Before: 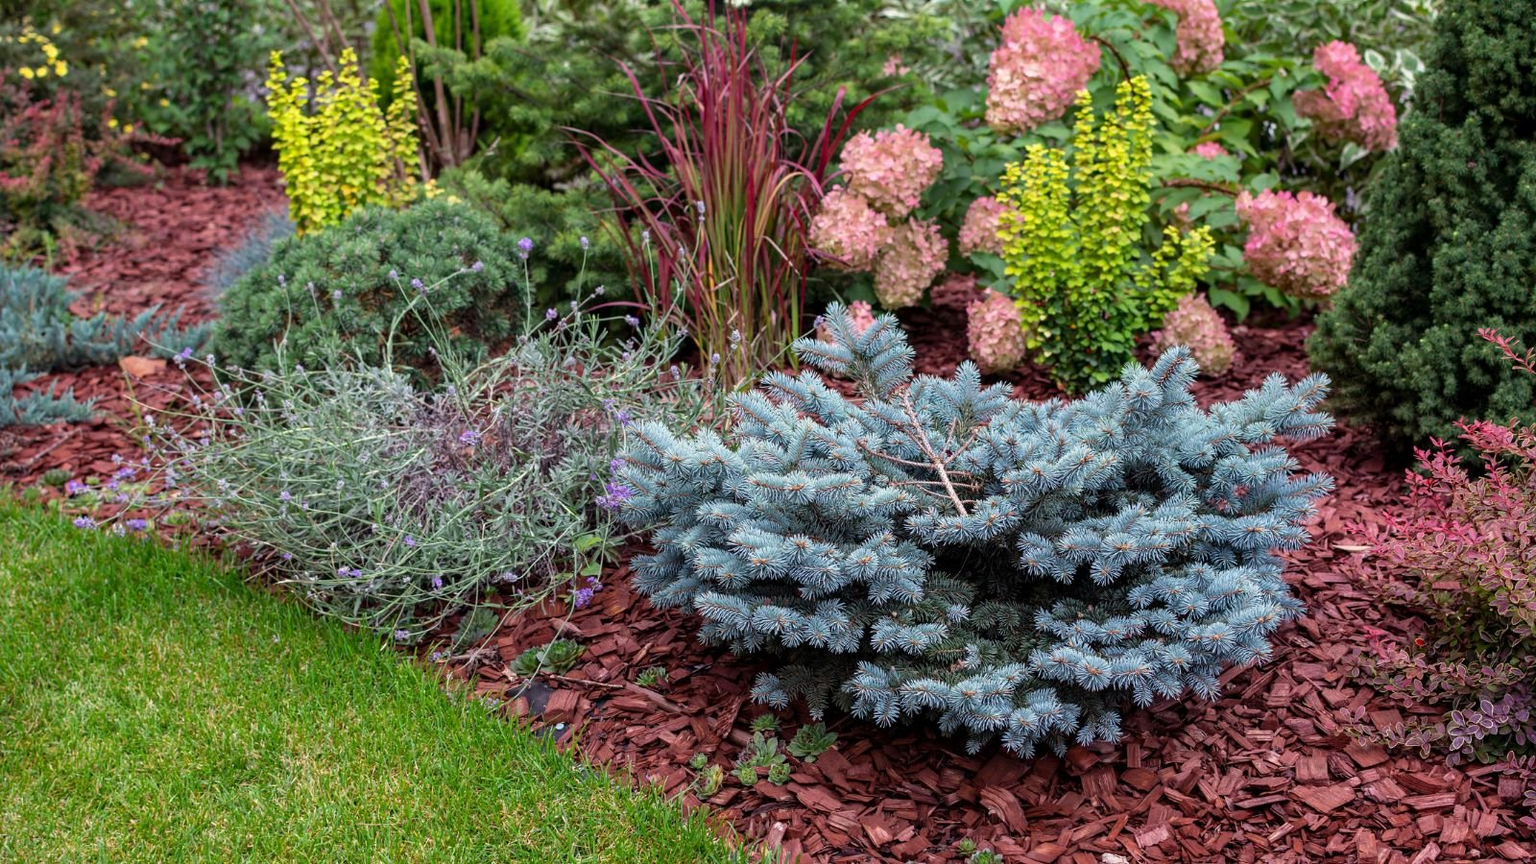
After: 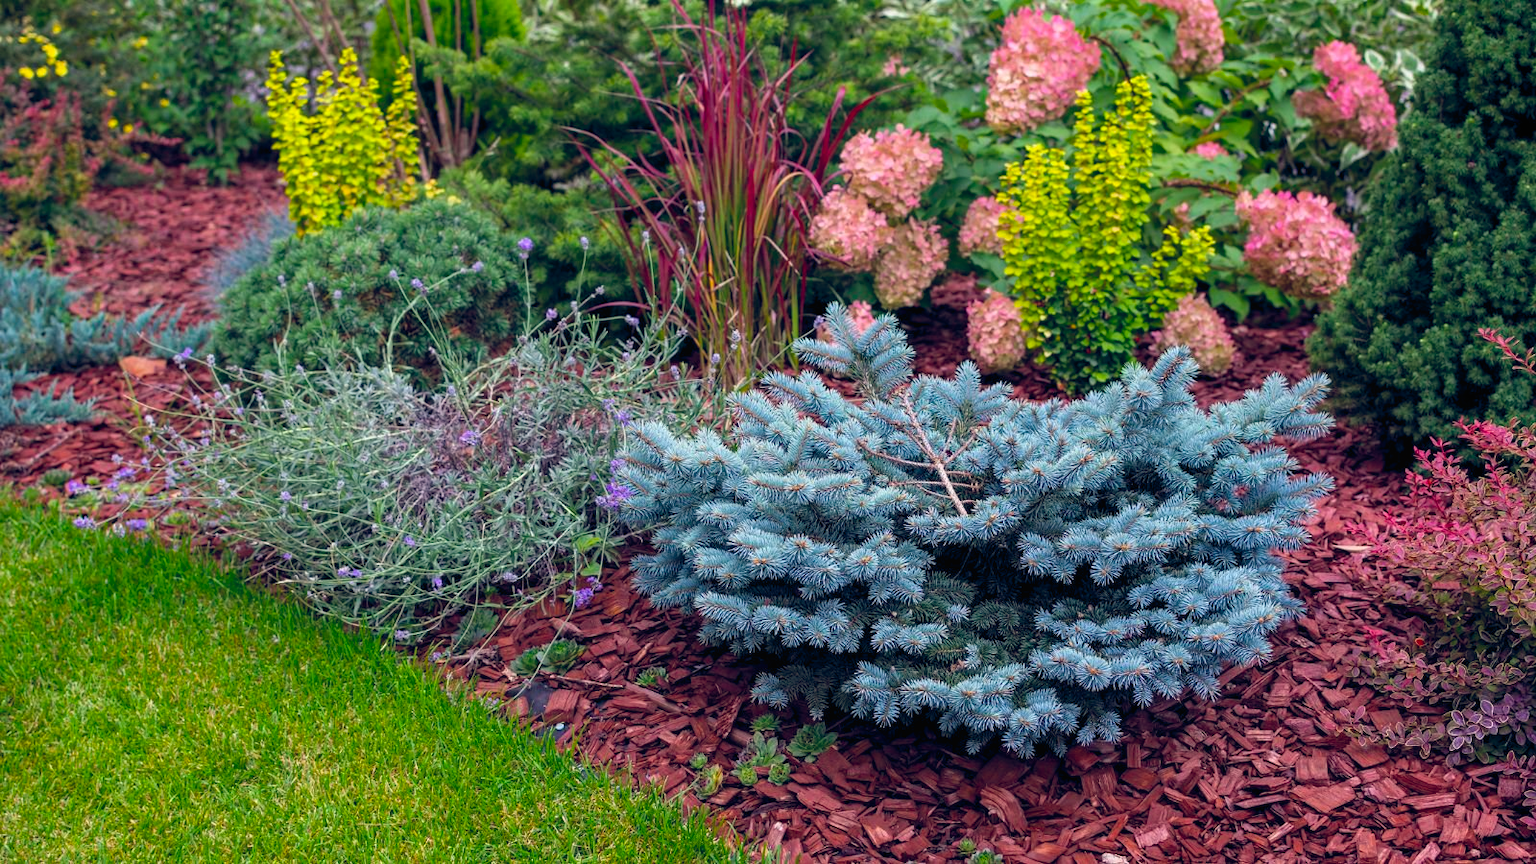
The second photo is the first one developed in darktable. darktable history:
color balance rgb: shadows lift › chroma 2.013%, shadows lift › hue 215.61°, global offset › chroma 0.148%, global offset › hue 253.53°, perceptual saturation grading › global saturation 30.219%, global vibrance 14.373%
local contrast: mode bilateral grid, contrast 99, coarseness 100, detail 90%, midtone range 0.2
